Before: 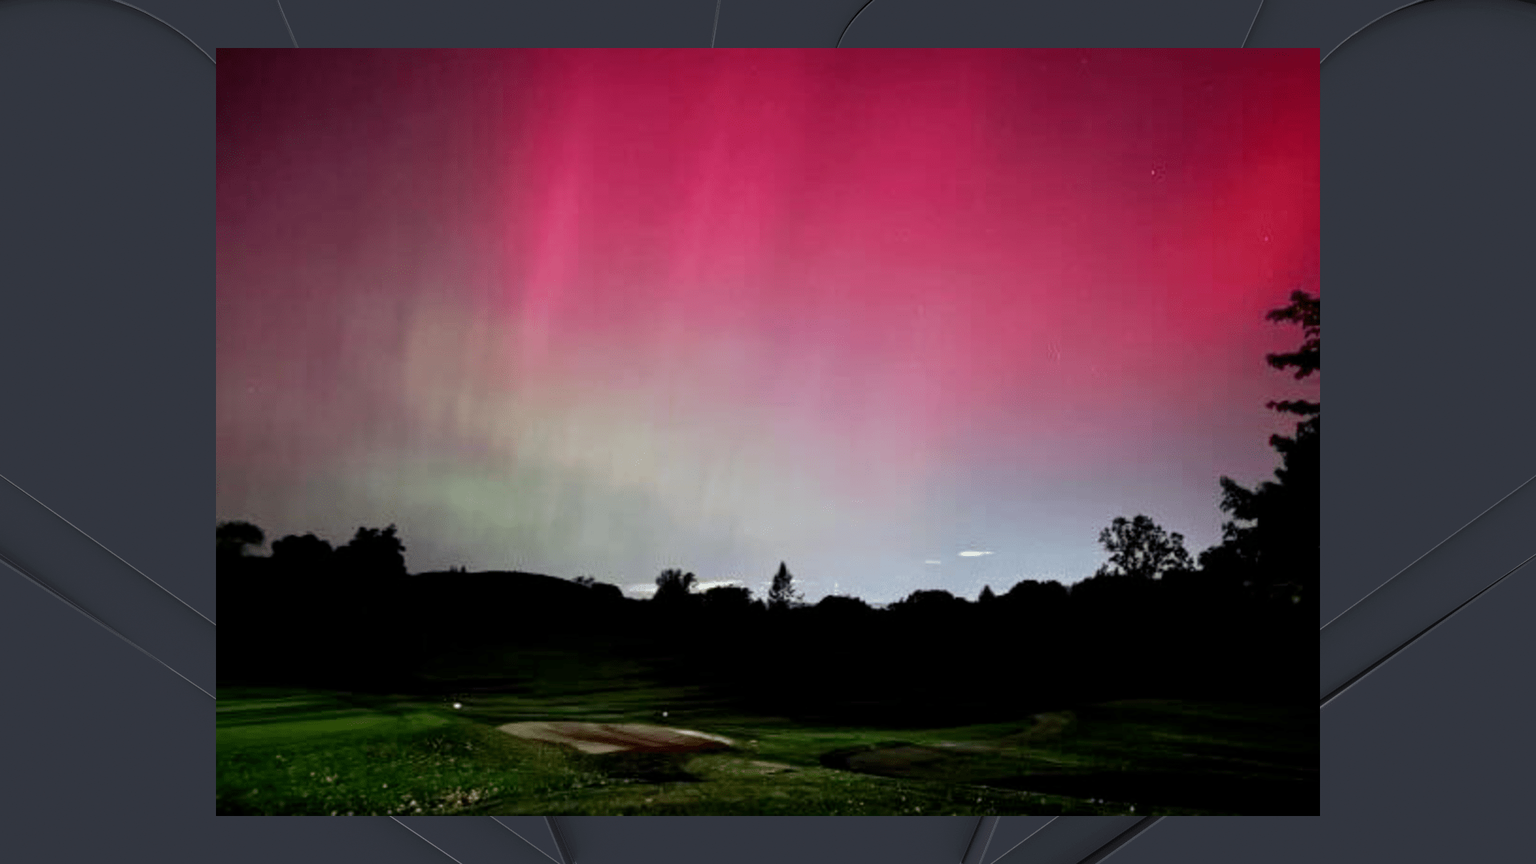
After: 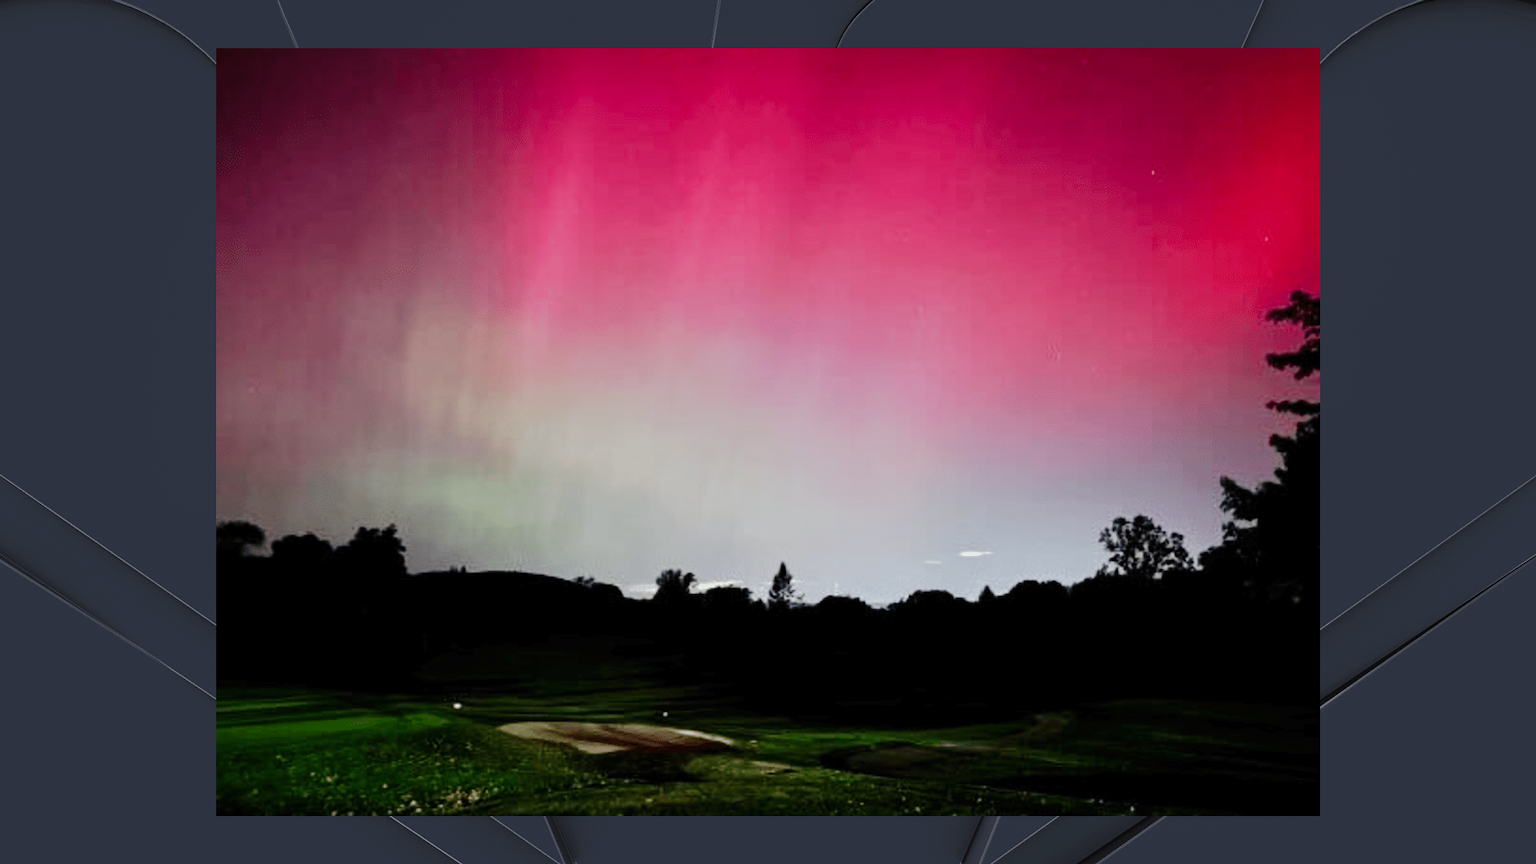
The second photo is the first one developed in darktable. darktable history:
tone curve: curves: ch0 [(0, 0) (0.003, 0.009) (0.011, 0.013) (0.025, 0.022) (0.044, 0.039) (0.069, 0.055) (0.1, 0.077) (0.136, 0.113) (0.177, 0.158) (0.224, 0.213) (0.277, 0.289) (0.335, 0.367) (0.399, 0.451) (0.468, 0.532) (0.543, 0.615) (0.623, 0.696) (0.709, 0.755) (0.801, 0.818) (0.898, 0.893) (1, 1)], preserve colors none
tone equalizer: on, module defaults
